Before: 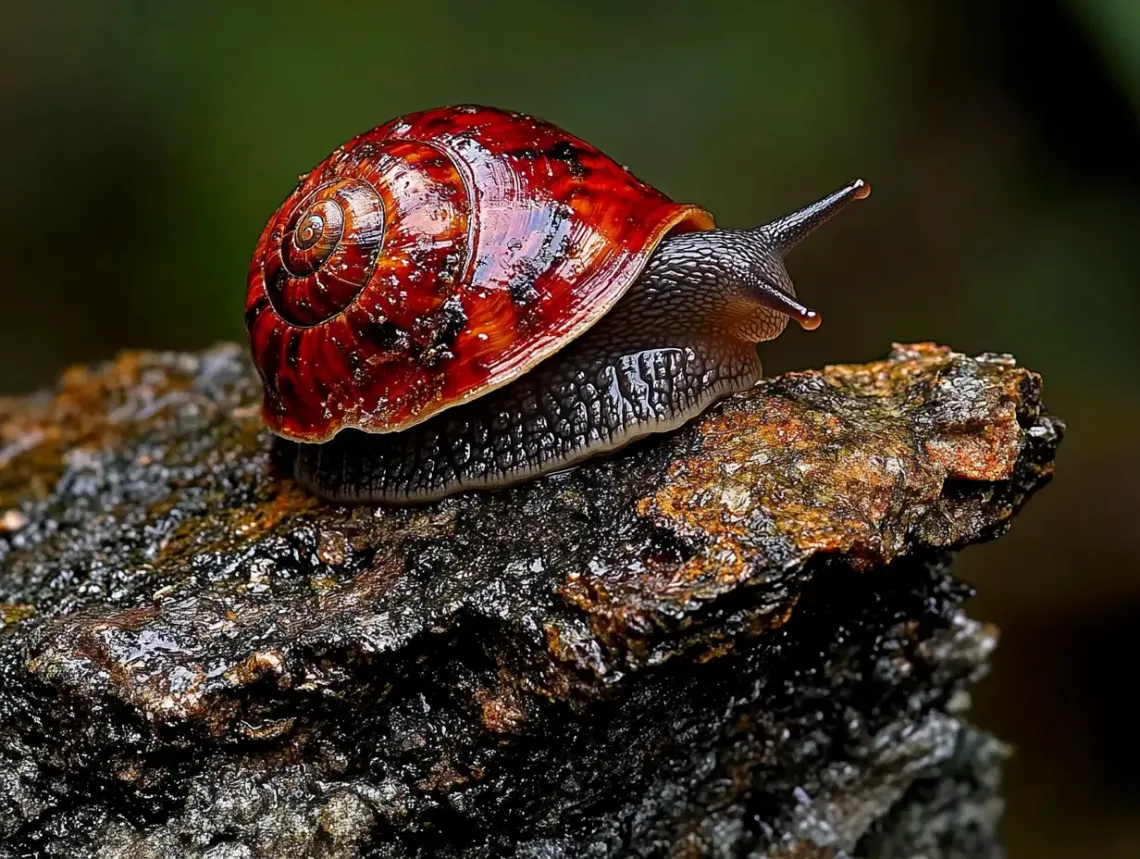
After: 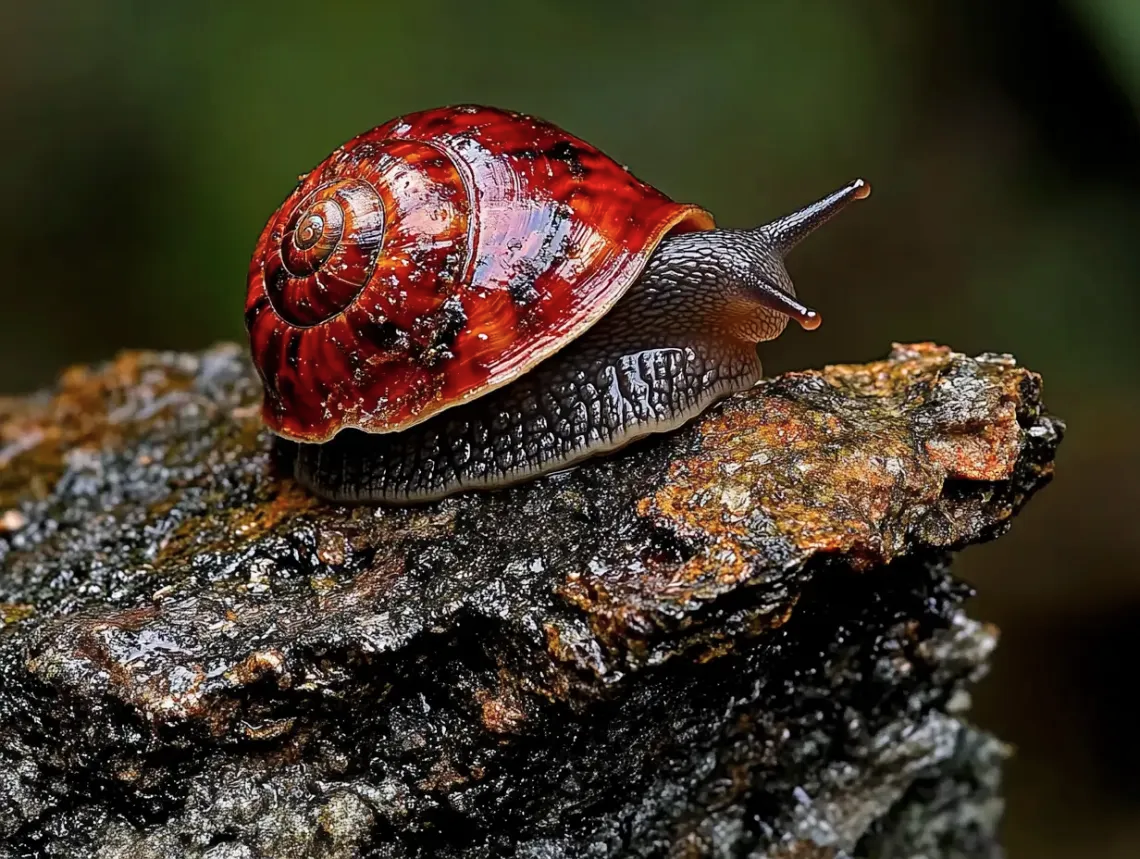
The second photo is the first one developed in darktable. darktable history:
shadows and highlights: shadows 29.61, highlights -30.47, low approximation 0.01, soften with gaussian
color balance rgb: linear chroma grading › shadows -3%, linear chroma grading › highlights -4%
